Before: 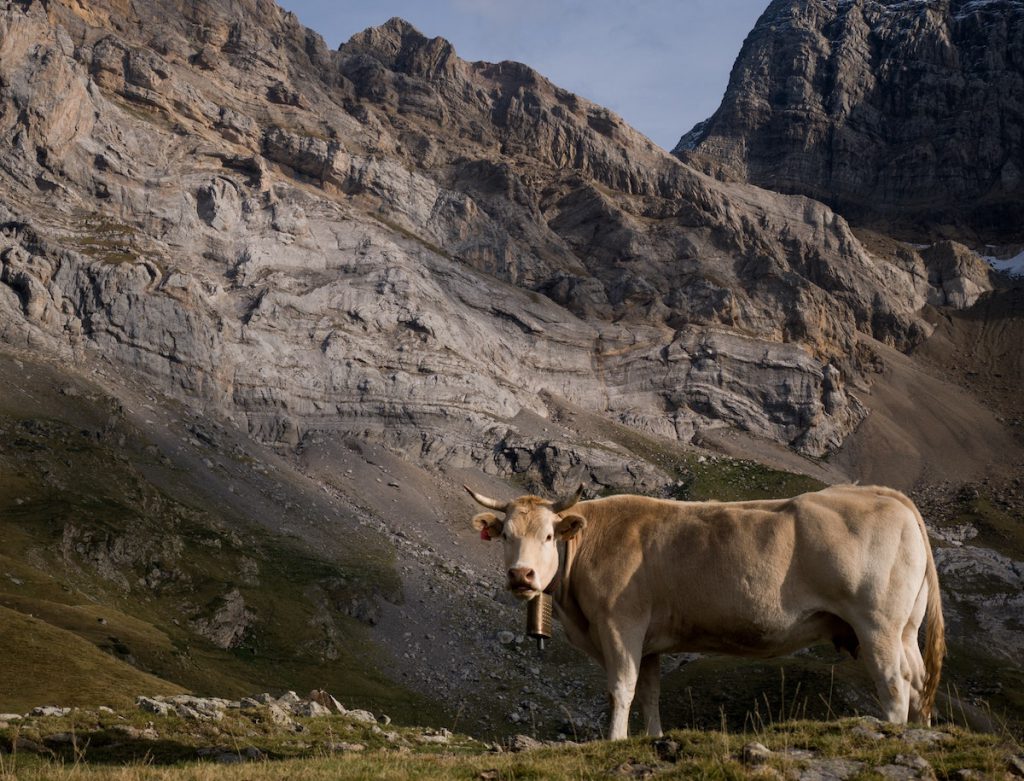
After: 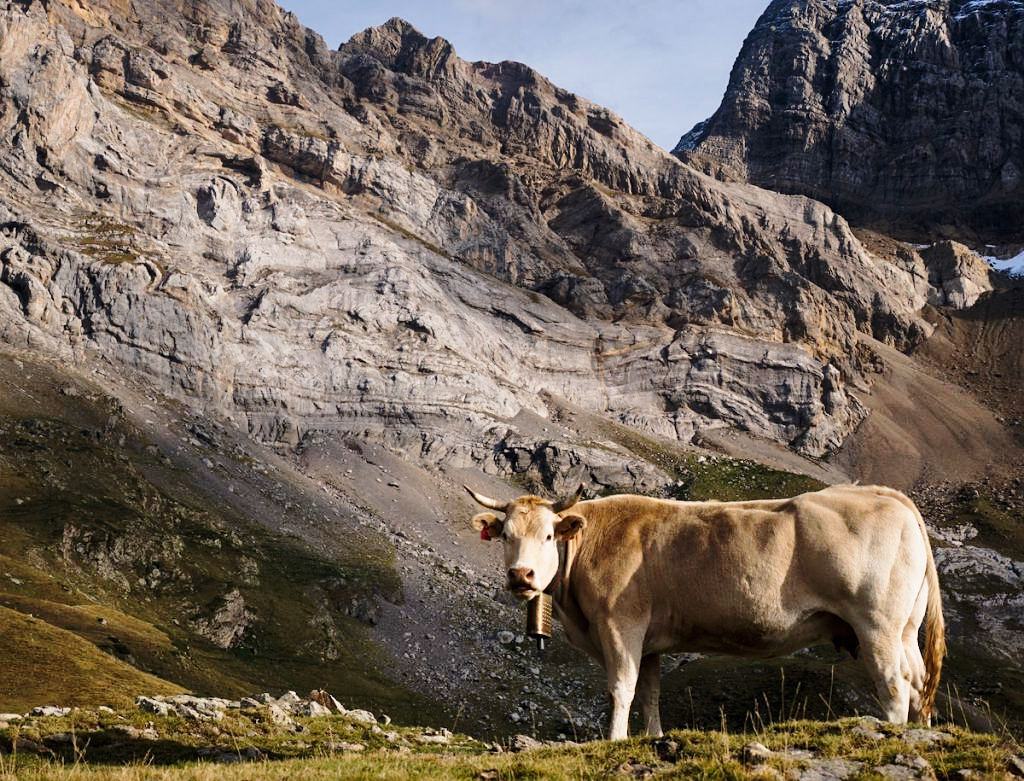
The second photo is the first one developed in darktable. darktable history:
sharpen: amount 0.209
shadows and highlights: highlights color adjustment 56%, soften with gaussian
base curve: curves: ch0 [(0, 0) (0.028, 0.03) (0.121, 0.232) (0.46, 0.748) (0.859, 0.968) (1, 1)], preserve colors none
